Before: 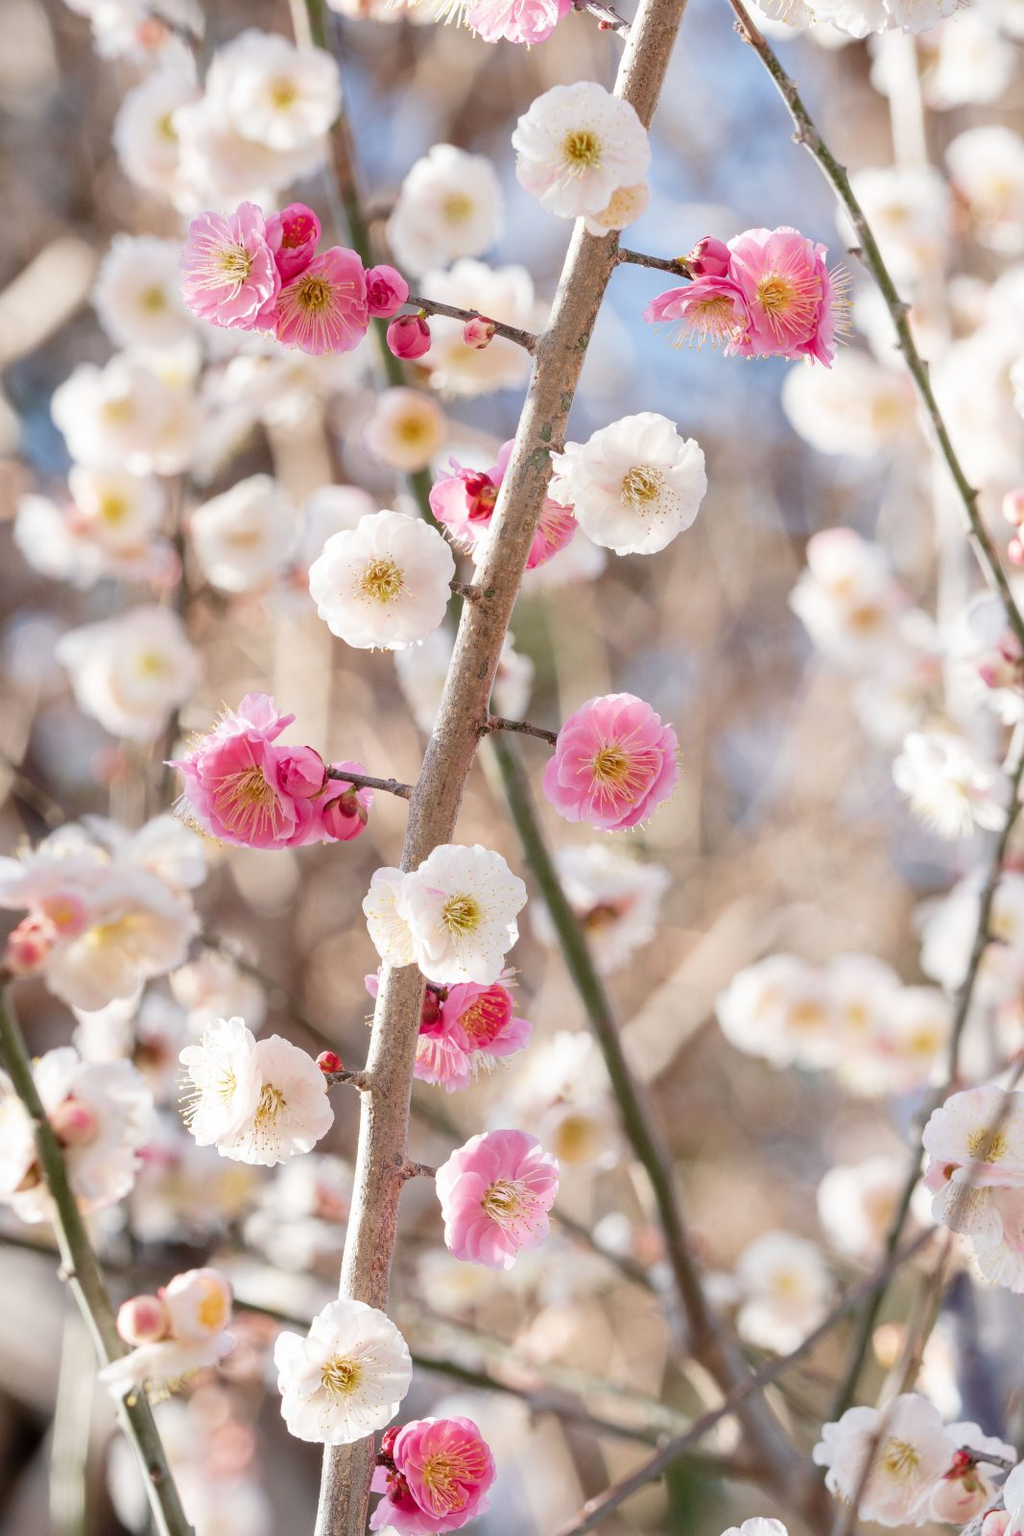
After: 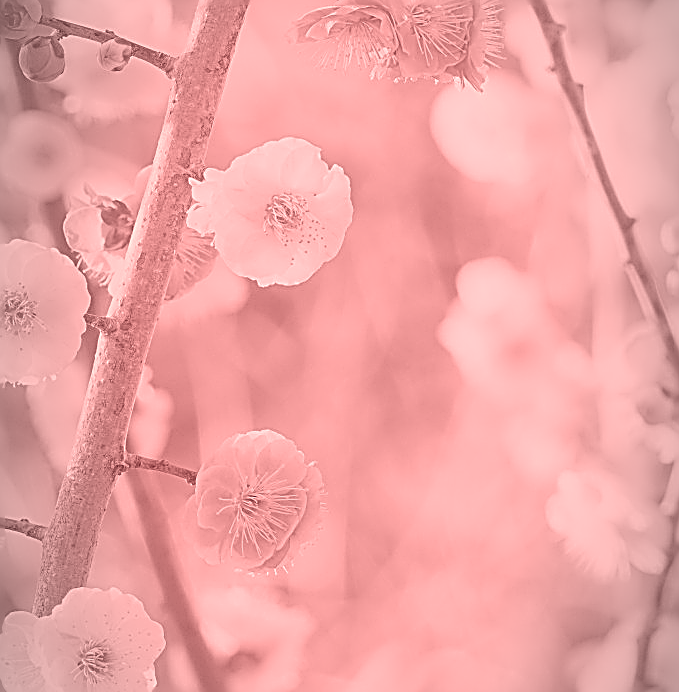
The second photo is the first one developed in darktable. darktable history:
sharpen: amount 2
crop: left 36.005%, top 18.293%, right 0.31%, bottom 38.444%
exposure: black level correction 0.005, exposure 0.014 EV, compensate highlight preservation false
colorize: saturation 51%, source mix 50.67%, lightness 50.67%
white balance: red 0.988, blue 1.017
tone equalizer: on, module defaults
vignetting: fall-off start 97%, fall-off radius 100%, width/height ratio 0.609, unbound false
